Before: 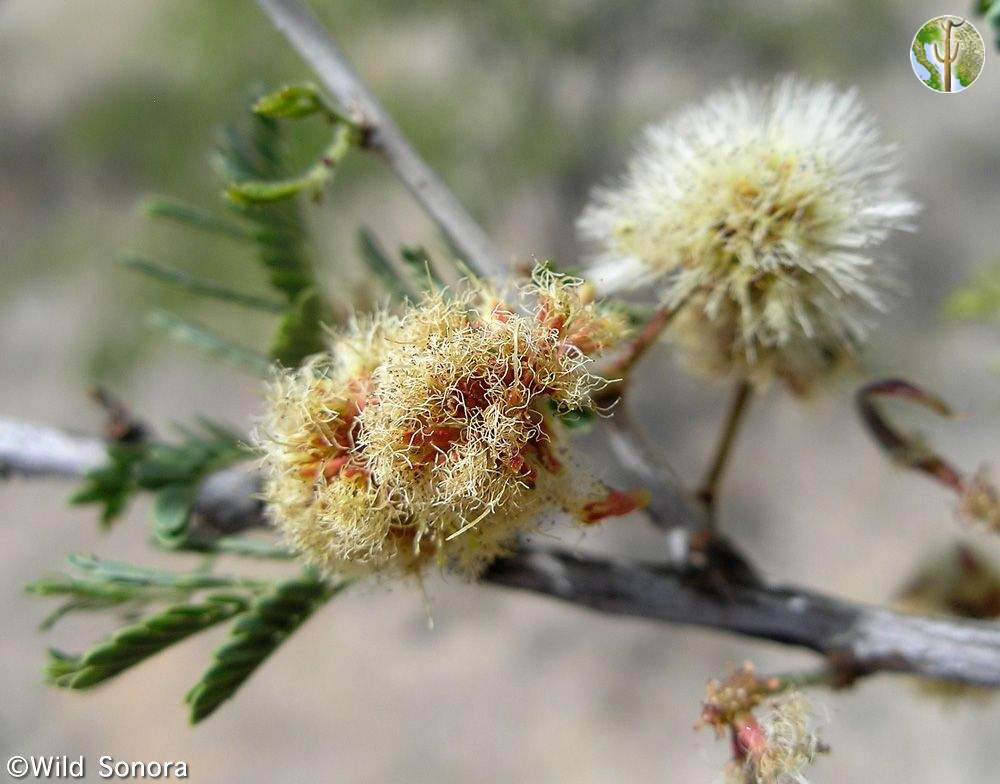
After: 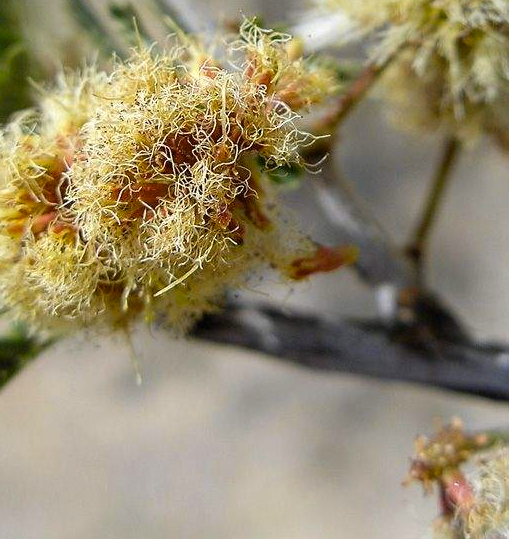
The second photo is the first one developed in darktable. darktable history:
crop and rotate: left 29.237%, top 31.152%, right 19.807%
color contrast: green-magenta contrast 0.85, blue-yellow contrast 1.25, unbound 0
